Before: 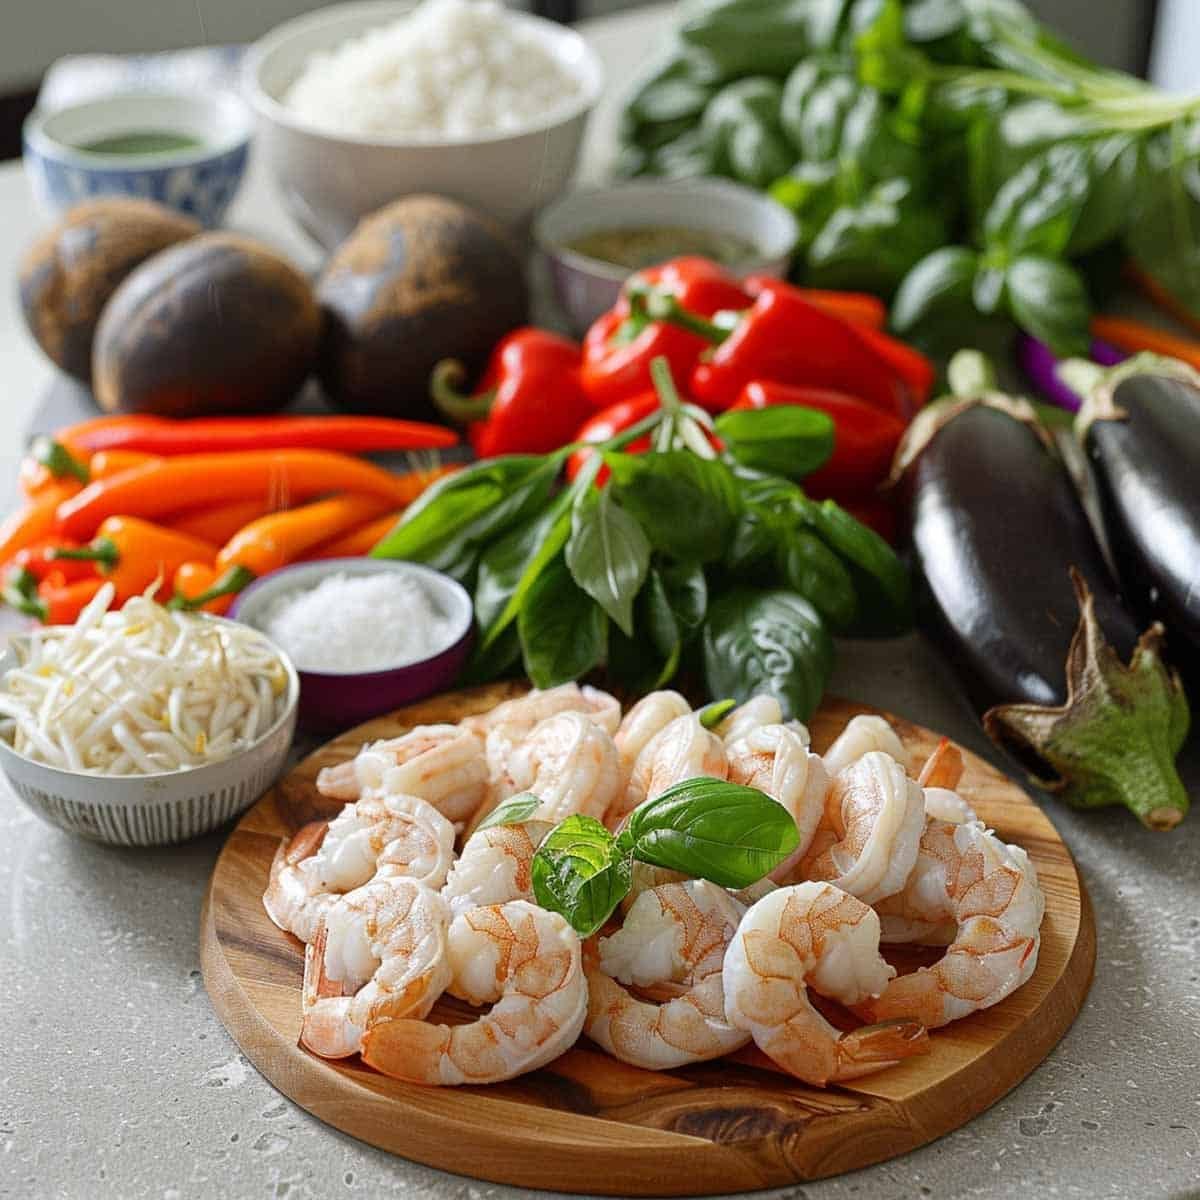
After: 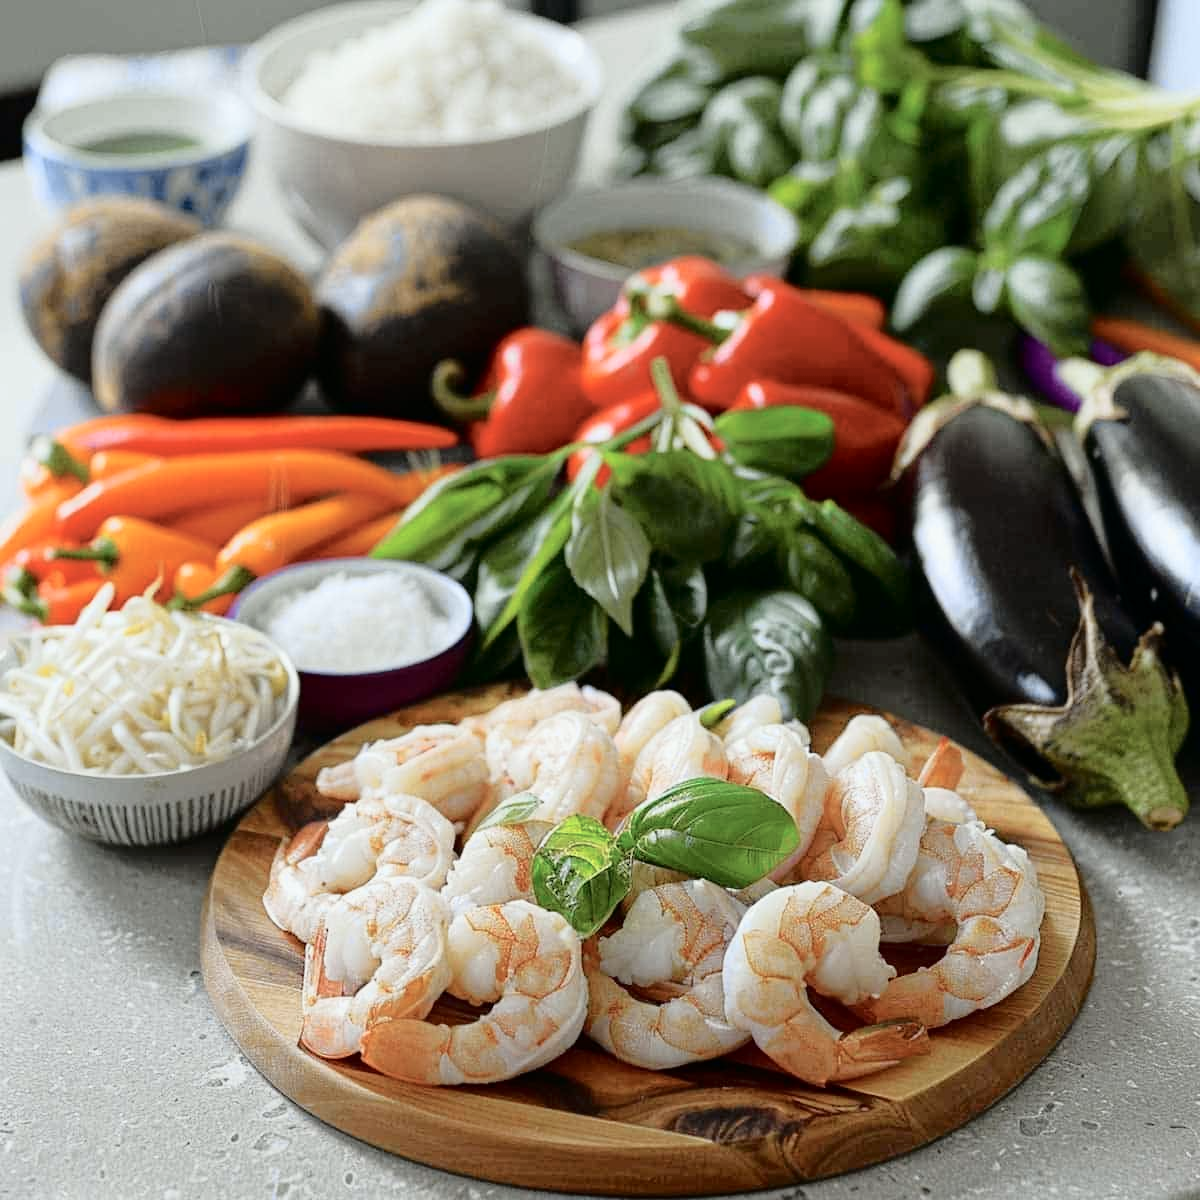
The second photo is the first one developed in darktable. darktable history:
tone curve: curves: ch0 [(0, 0) (0.088, 0.042) (0.208, 0.176) (0.257, 0.267) (0.406, 0.483) (0.489, 0.556) (0.667, 0.73) (0.793, 0.851) (0.994, 0.974)]; ch1 [(0, 0) (0.161, 0.092) (0.35, 0.33) (0.392, 0.392) (0.457, 0.467) (0.505, 0.497) (0.537, 0.518) (0.553, 0.53) (0.58, 0.567) (0.739, 0.697) (1, 1)]; ch2 [(0, 0) (0.346, 0.362) (0.448, 0.419) (0.502, 0.499) (0.533, 0.517) (0.556, 0.533) (0.629, 0.619) (0.717, 0.678) (1, 1)], color space Lab, independent channels, preserve colors none
